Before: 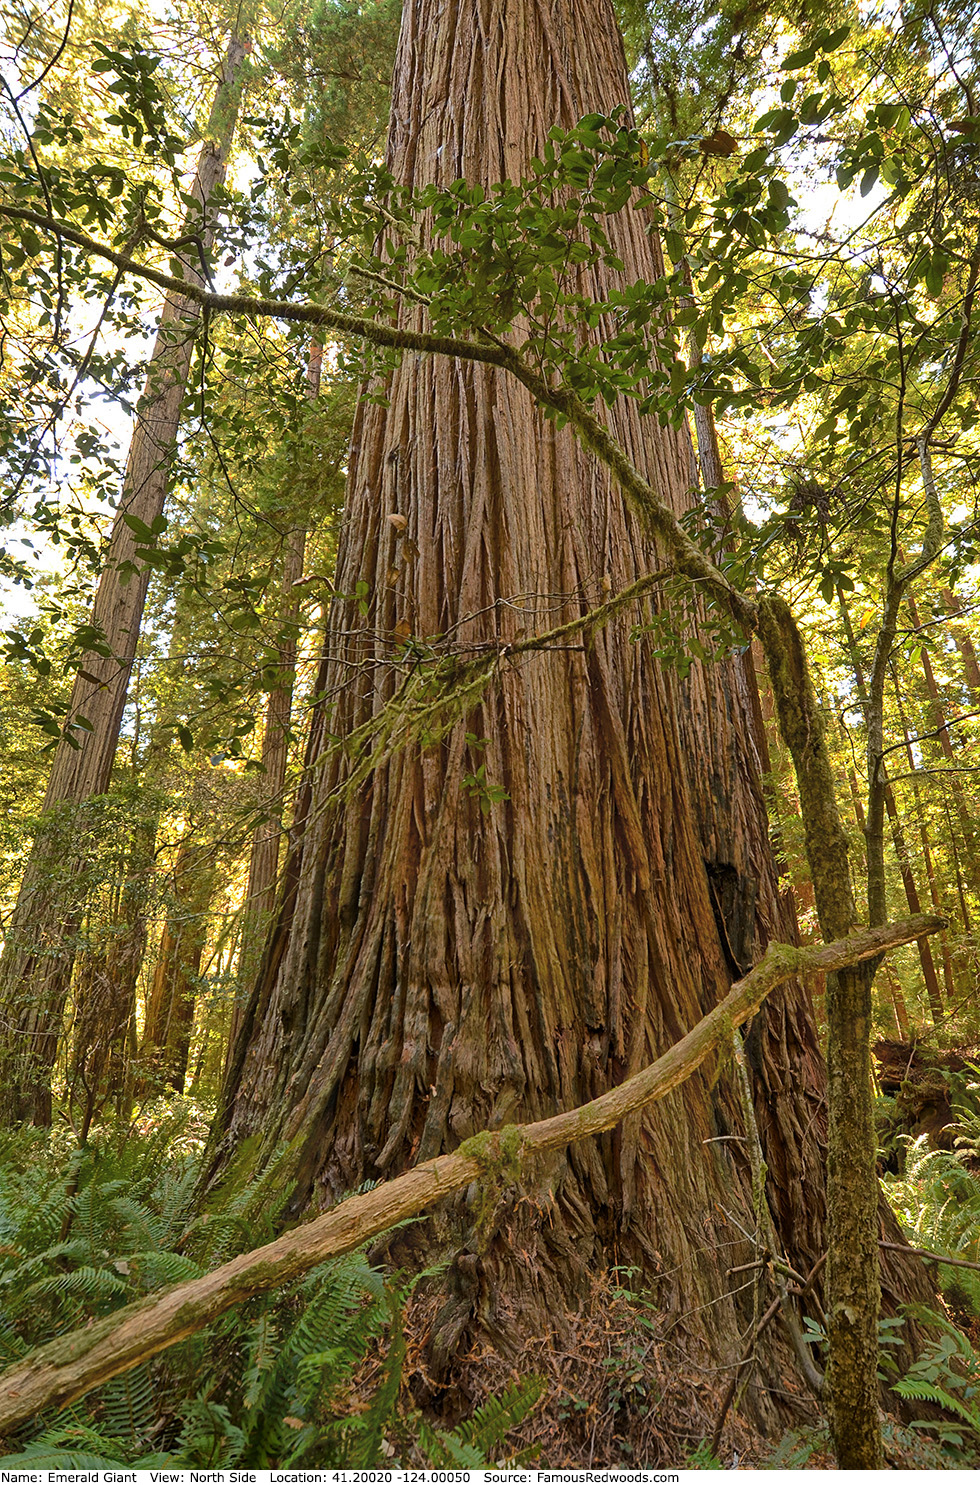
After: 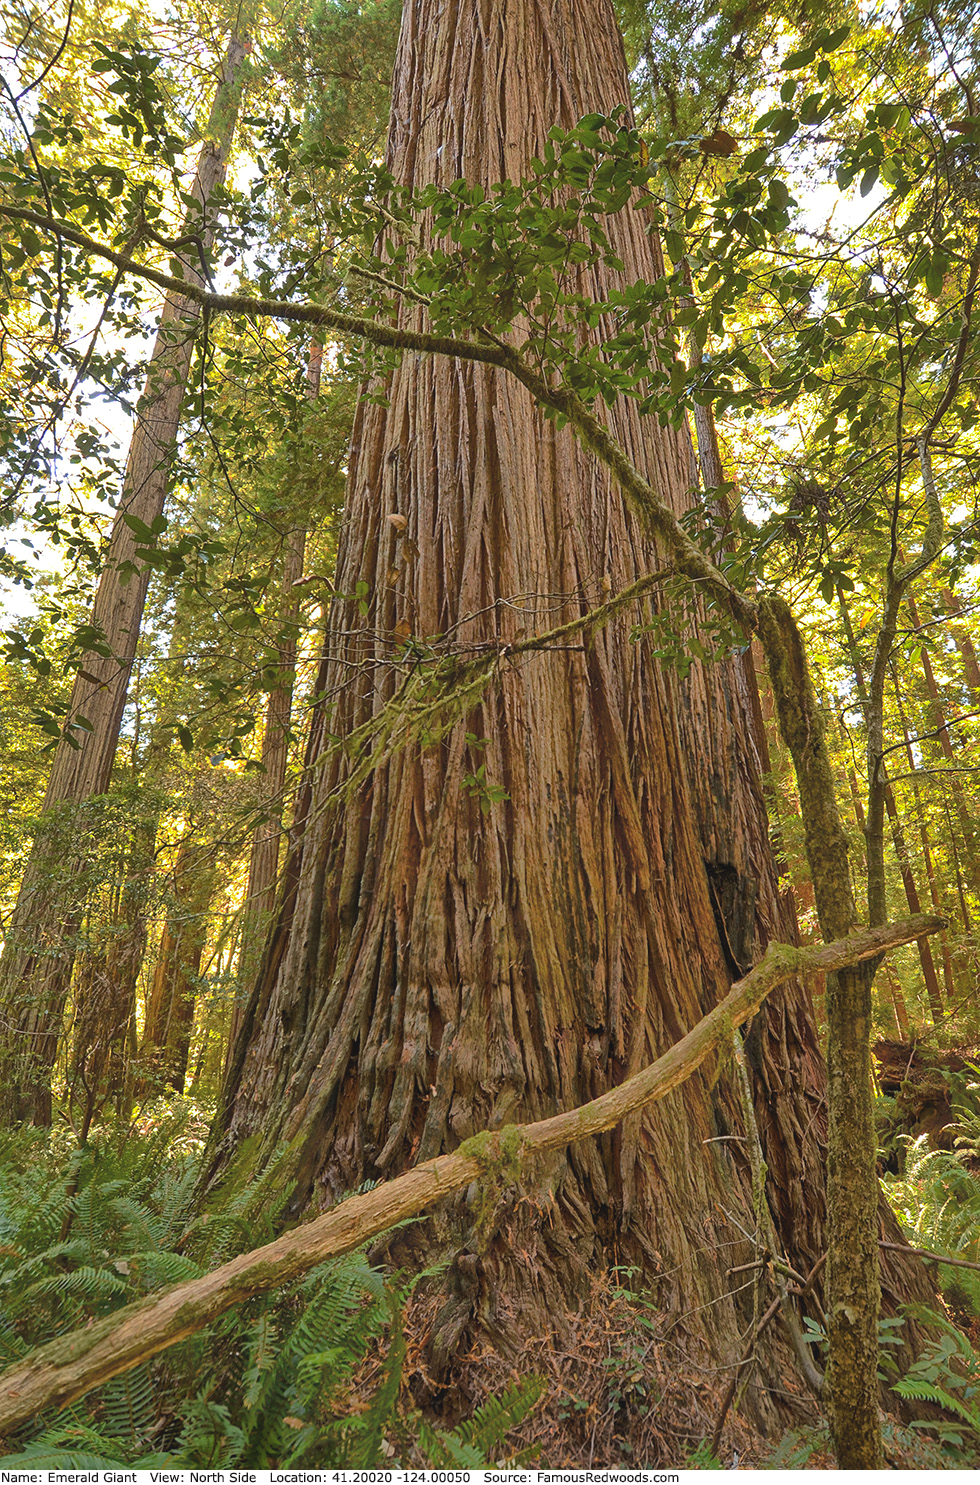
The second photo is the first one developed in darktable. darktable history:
shadows and highlights: on, module defaults
exposure: black level correction -0.005, exposure 0.054 EV
